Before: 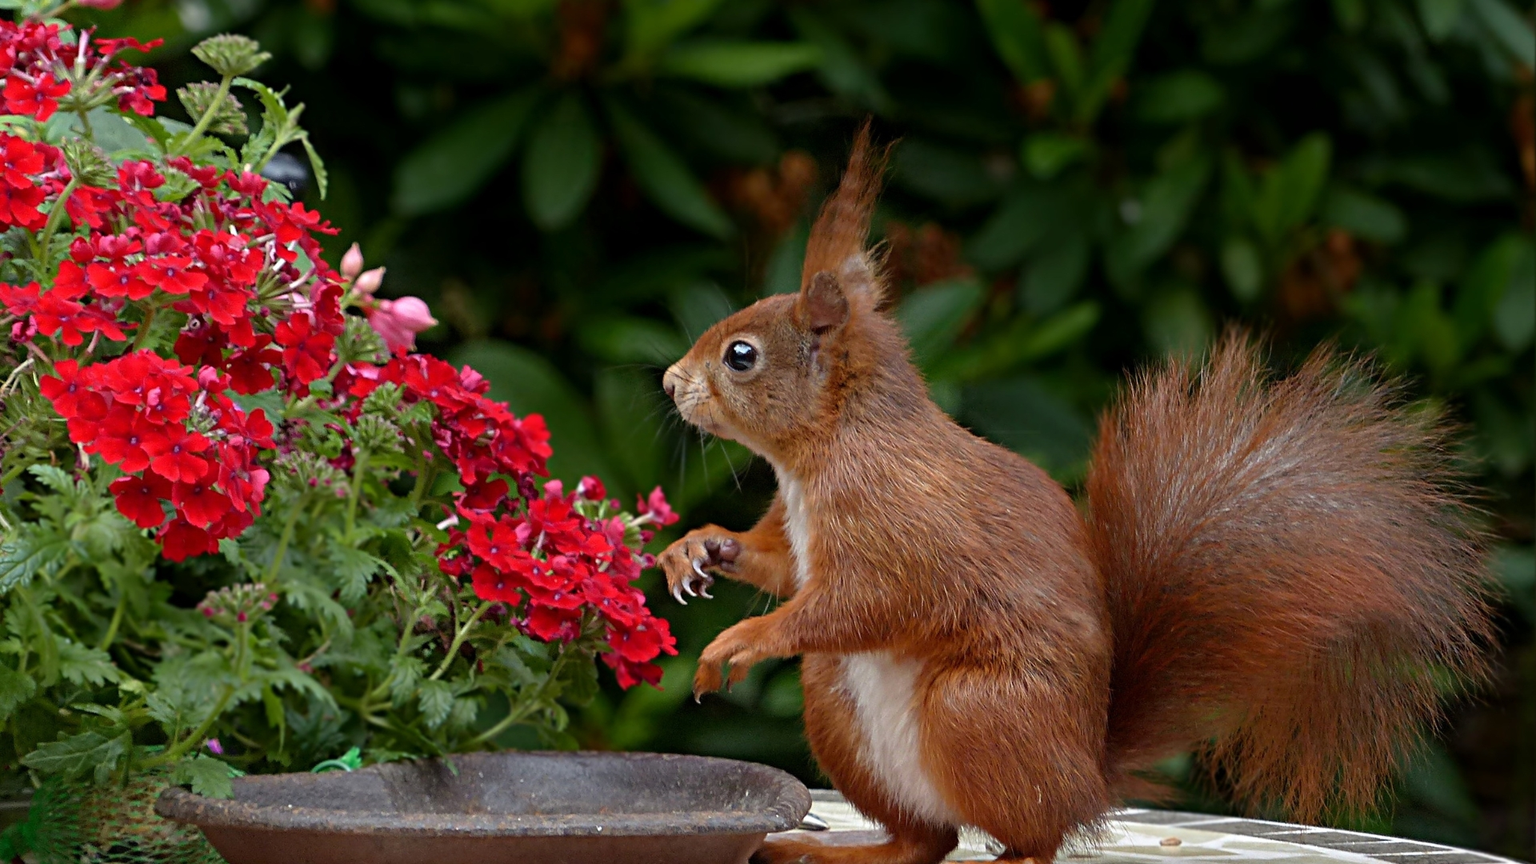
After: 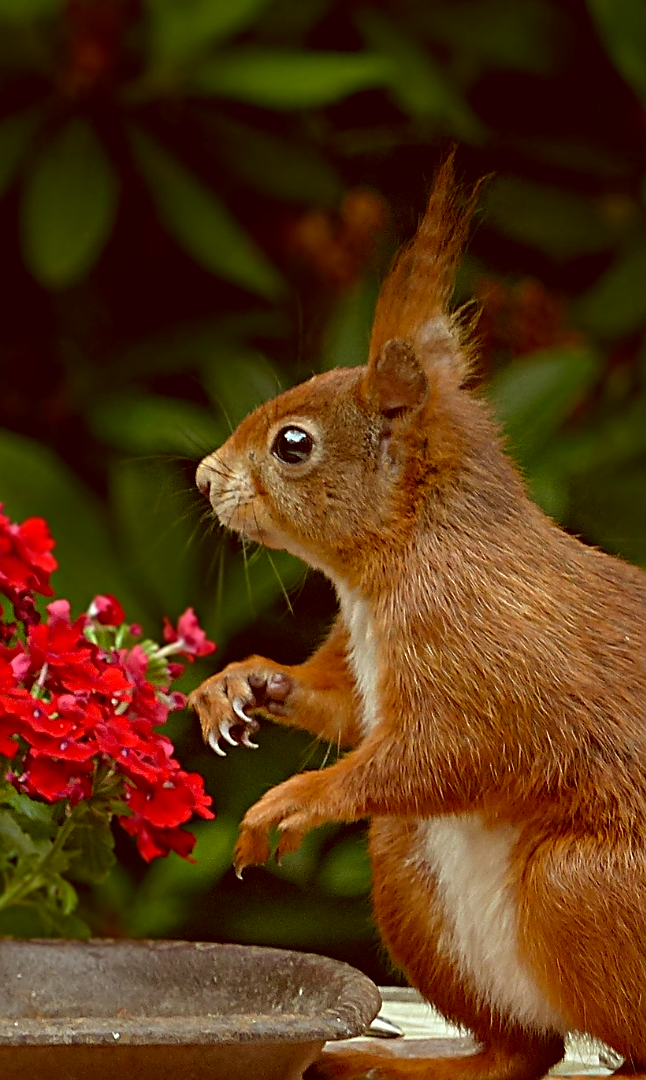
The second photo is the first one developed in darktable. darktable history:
crop: left 33.018%, right 33.333%
sharpen: on, module defaults
color correction: highlights a* -6.29, highlights b* 9.2, shadows a* 10.85, shadows b* 23.26
